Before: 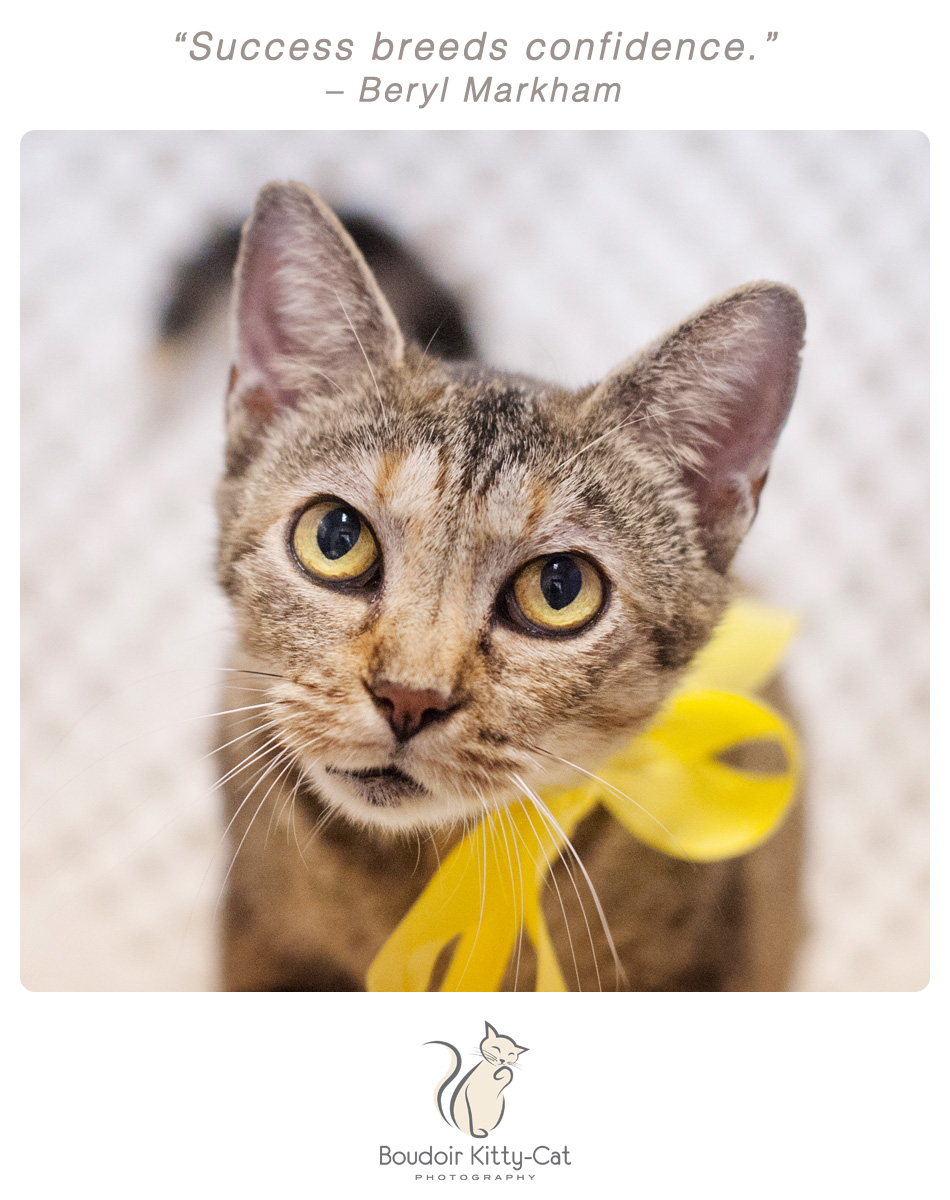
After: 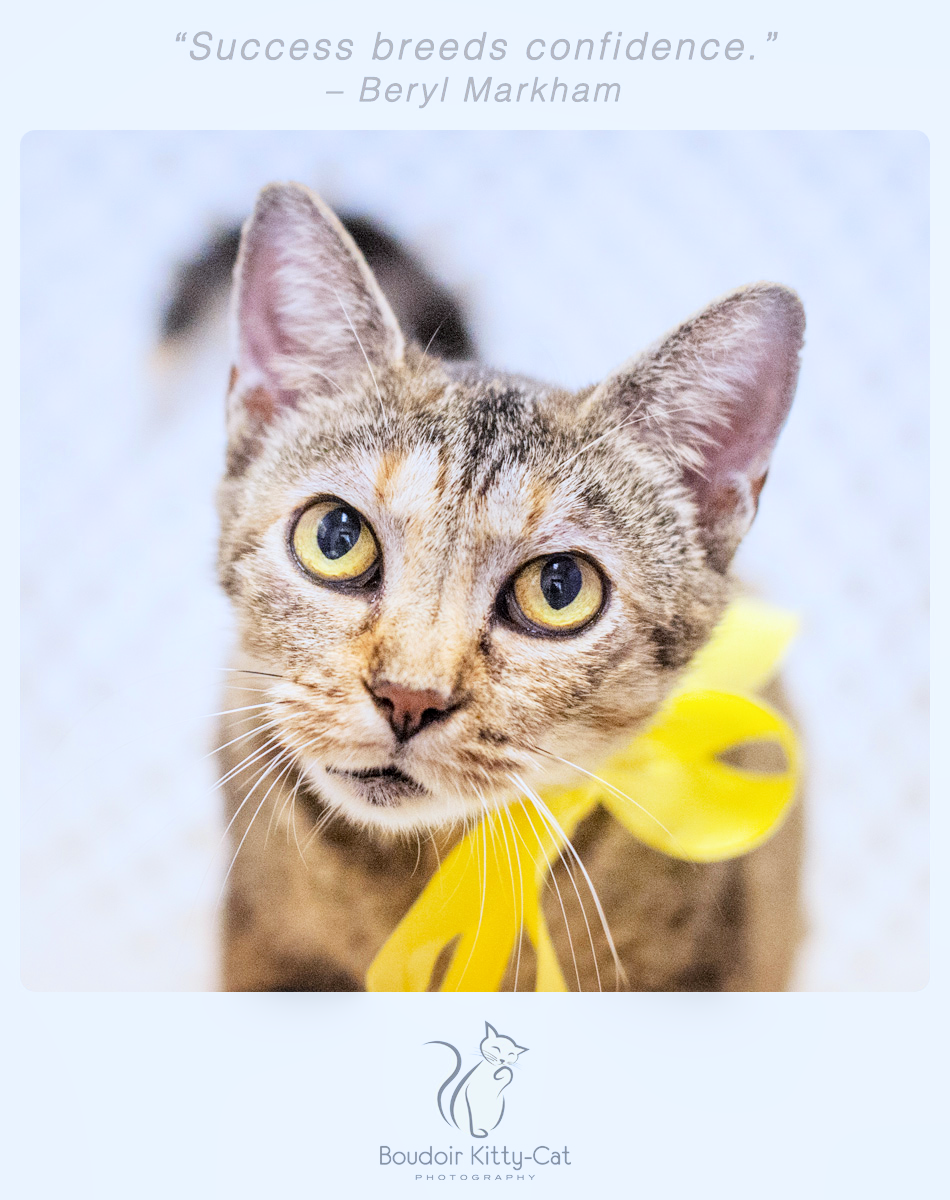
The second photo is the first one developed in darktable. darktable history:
rotate and perspective: crop left 0, crop top 0
white balance: red 0.924, blue 1.095
filmic rgb: black relative exposure -7.82 EV, white relative exposure 4.29 EV, hardness 3.86, color science v6 (2022)
exposure: black level correction 0, exposure 1.2 EV, compensate exposure bias true, compensate highlight preservation false
local contrast: on, module defaults
